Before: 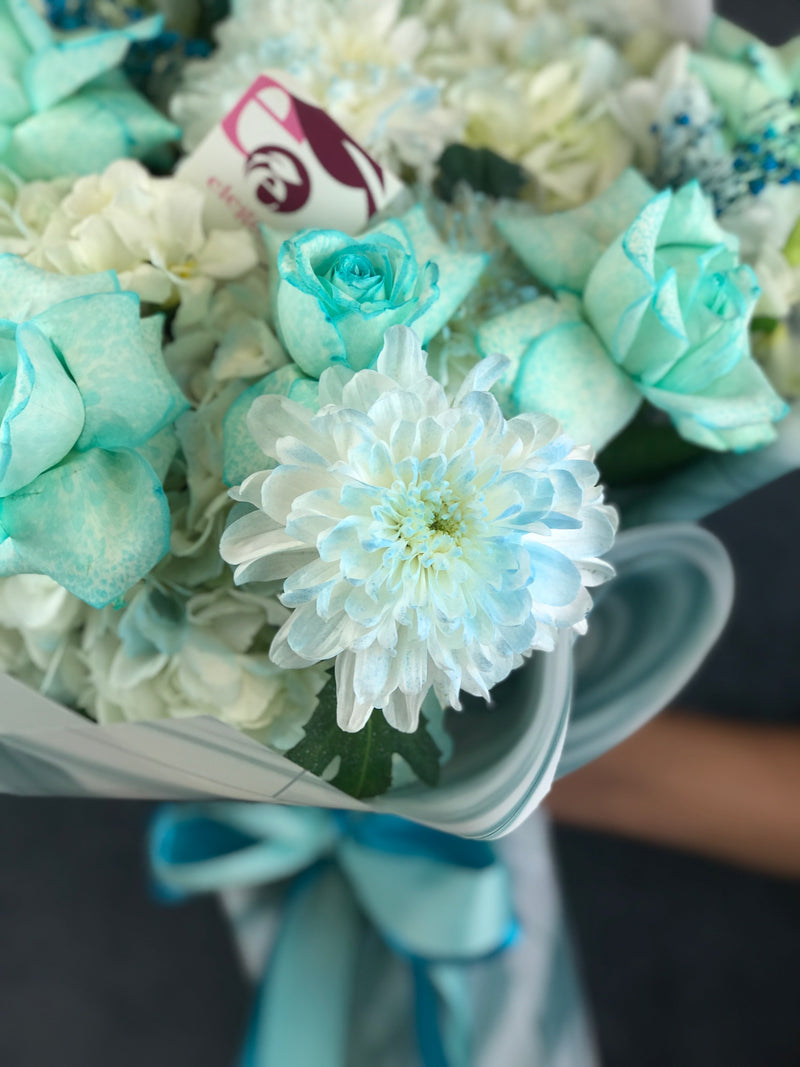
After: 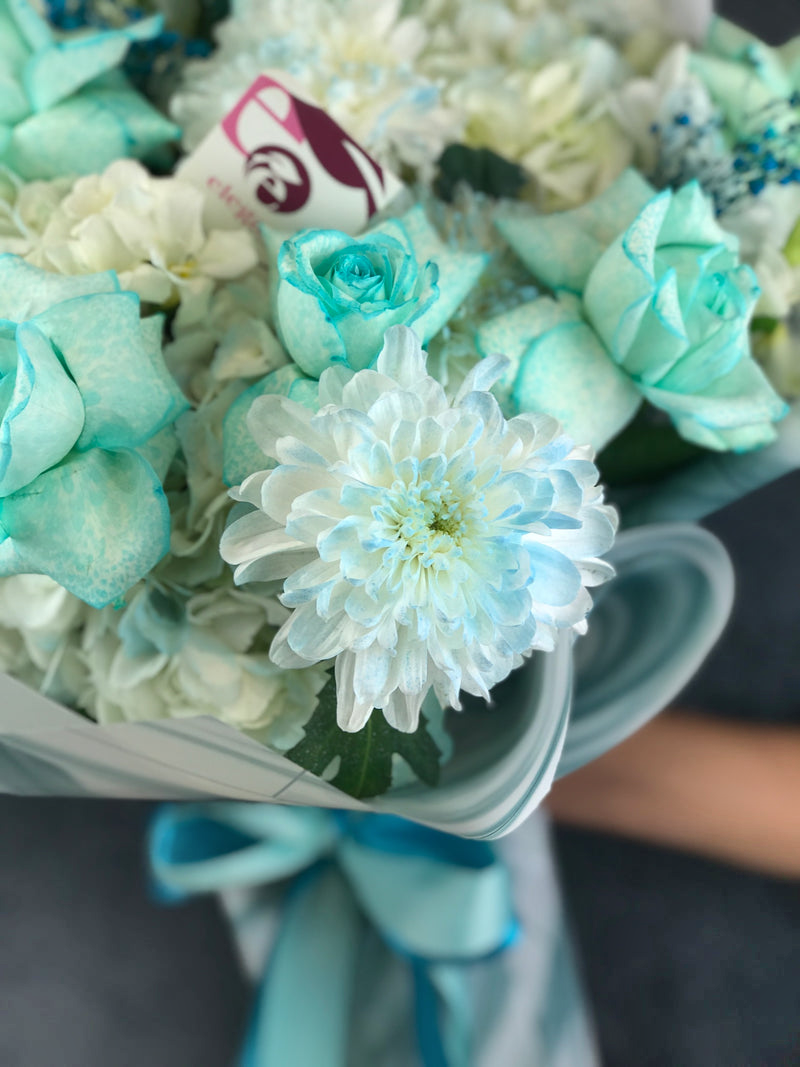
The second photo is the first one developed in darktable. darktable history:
shadows and highlights: shadows 74.21, highlights -23.94, soften with gaussian
